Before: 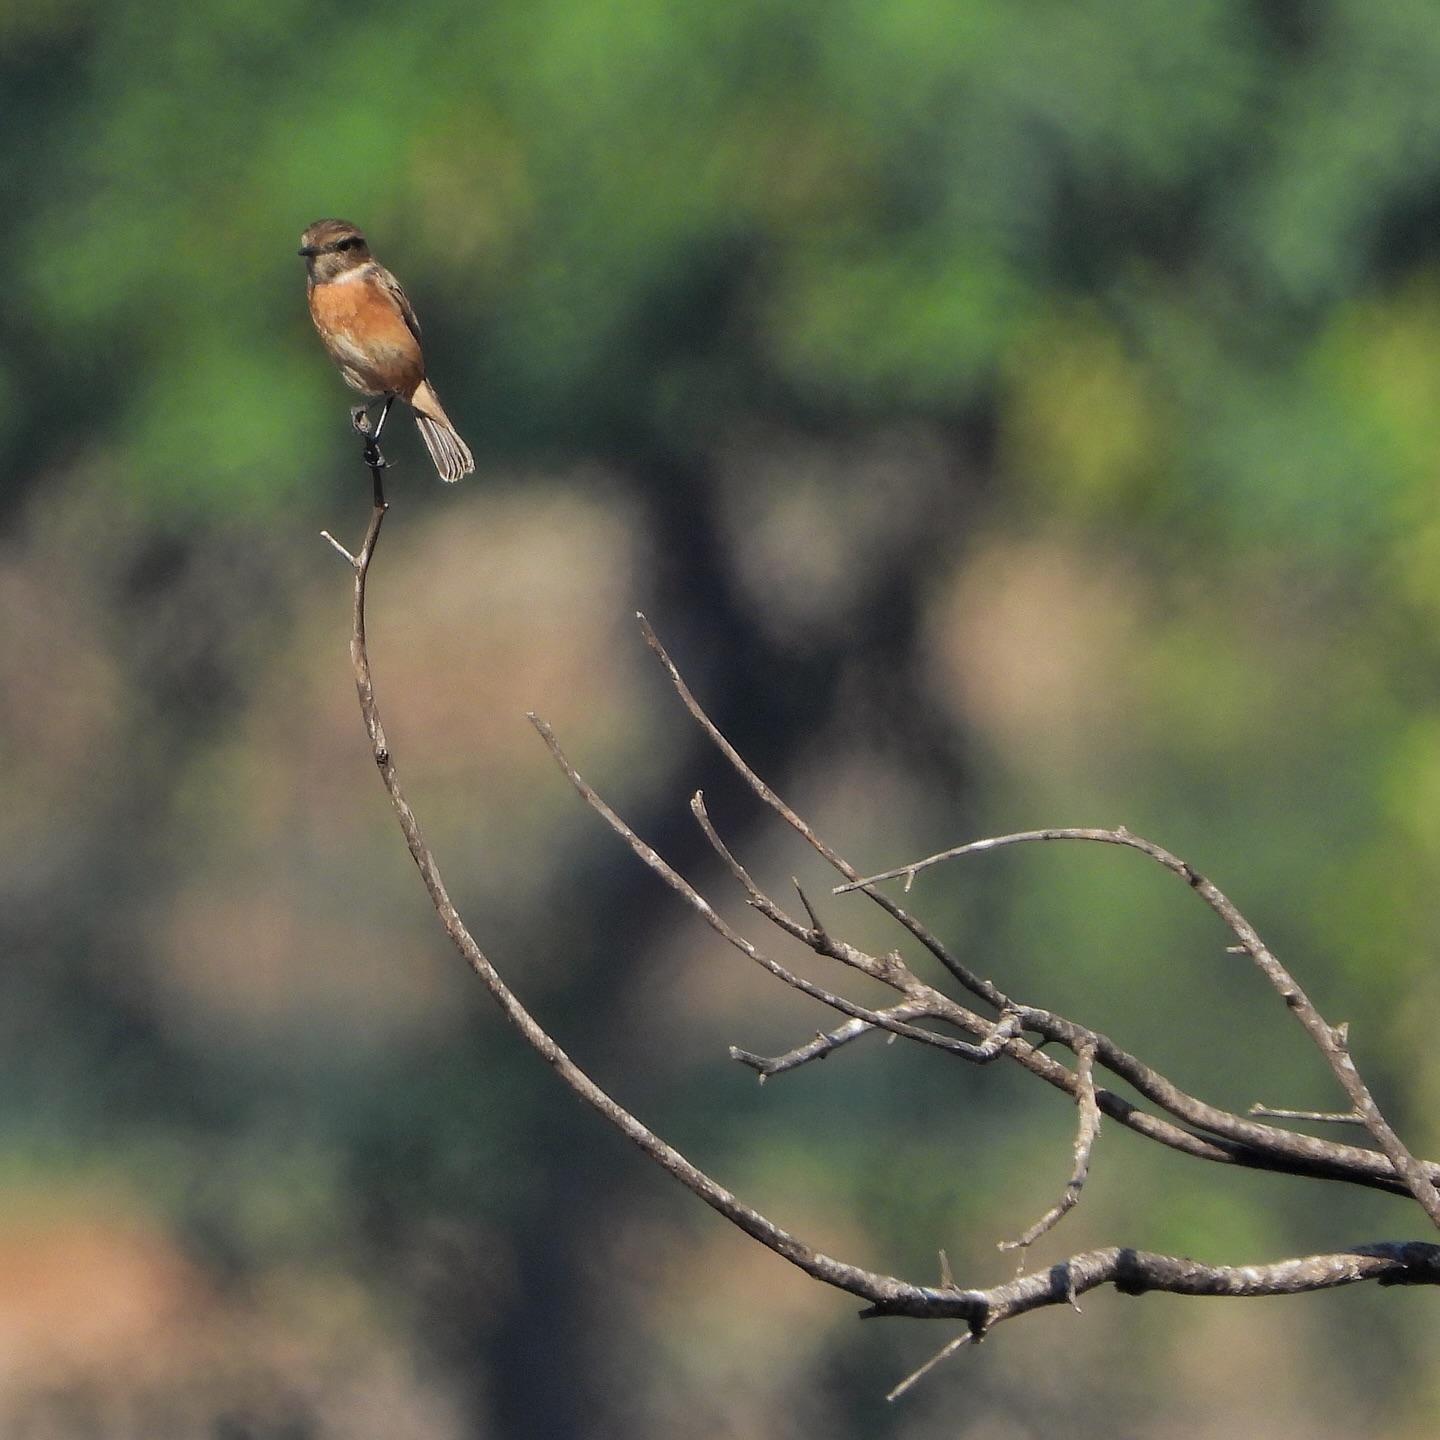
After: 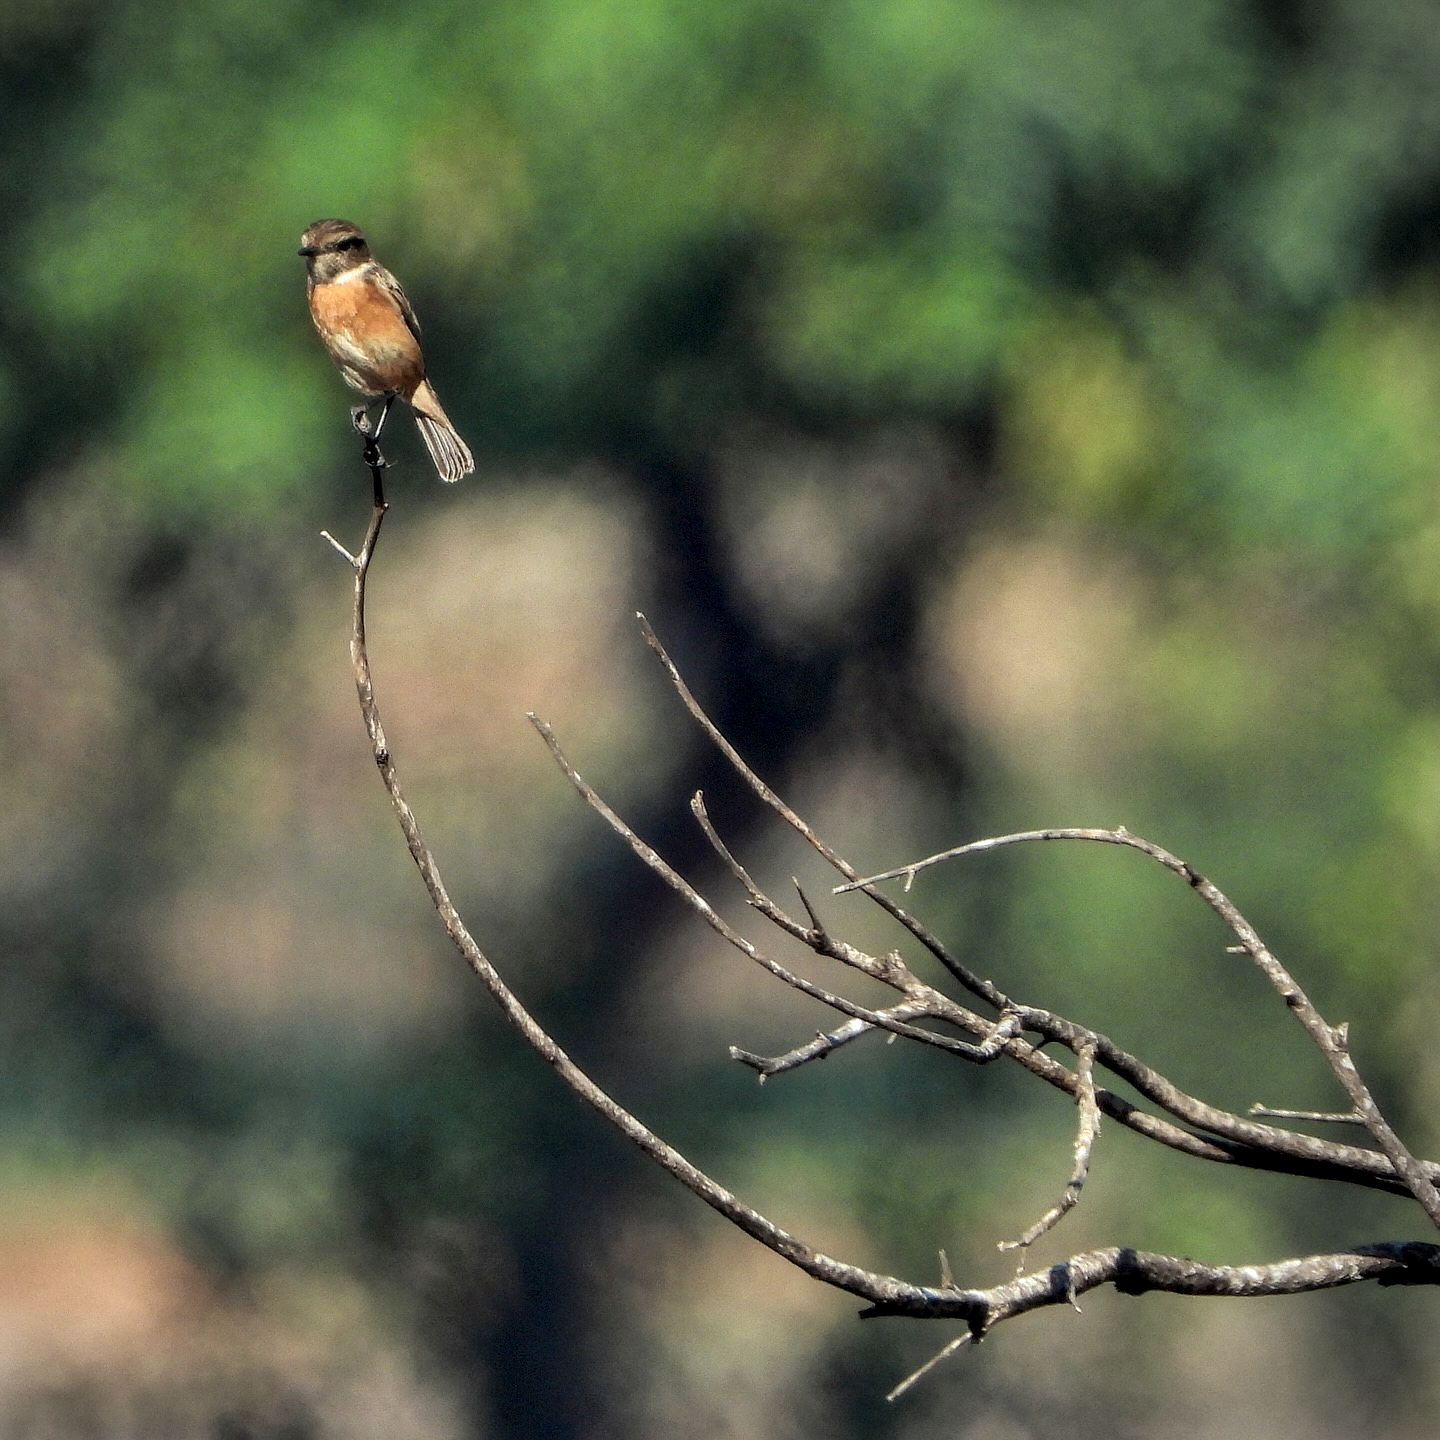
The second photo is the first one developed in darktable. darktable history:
color correction: highlights a* -2.69, highlights b* 2.32
local contrast: highlights 60%, shadows 64%, detail 160%
color zones: curves: ch1 [(0.25, 0.5) (0.747, 0.71)]
vignetting: fall-off start 99.21%, center (-0.118, -0.007)
